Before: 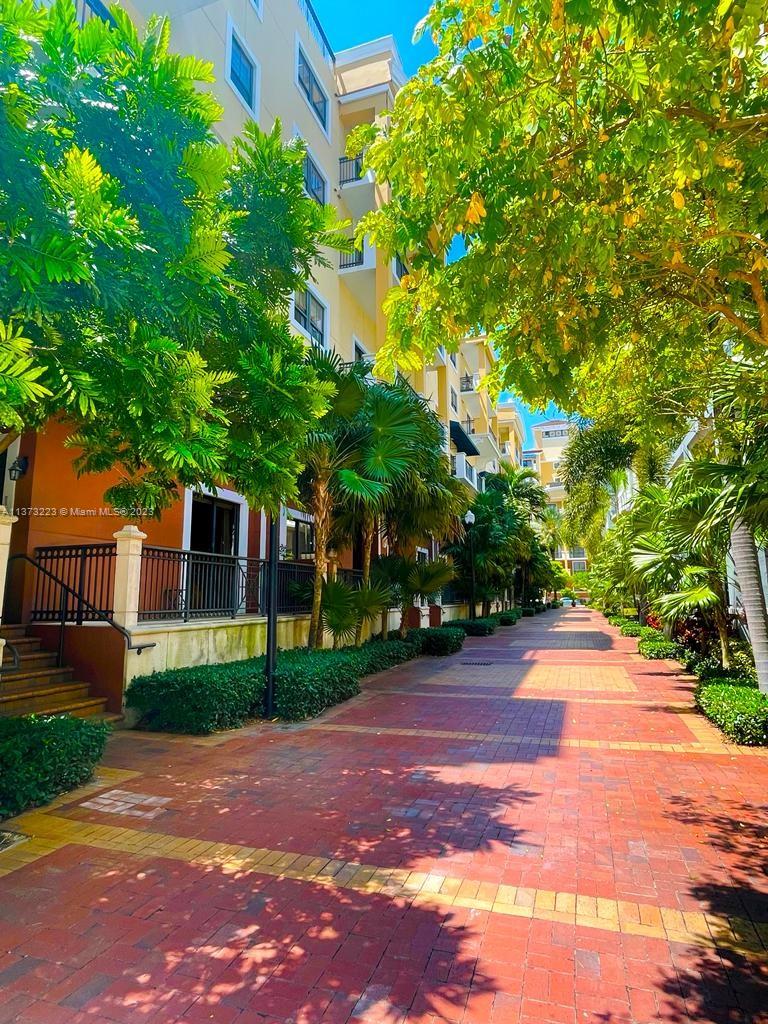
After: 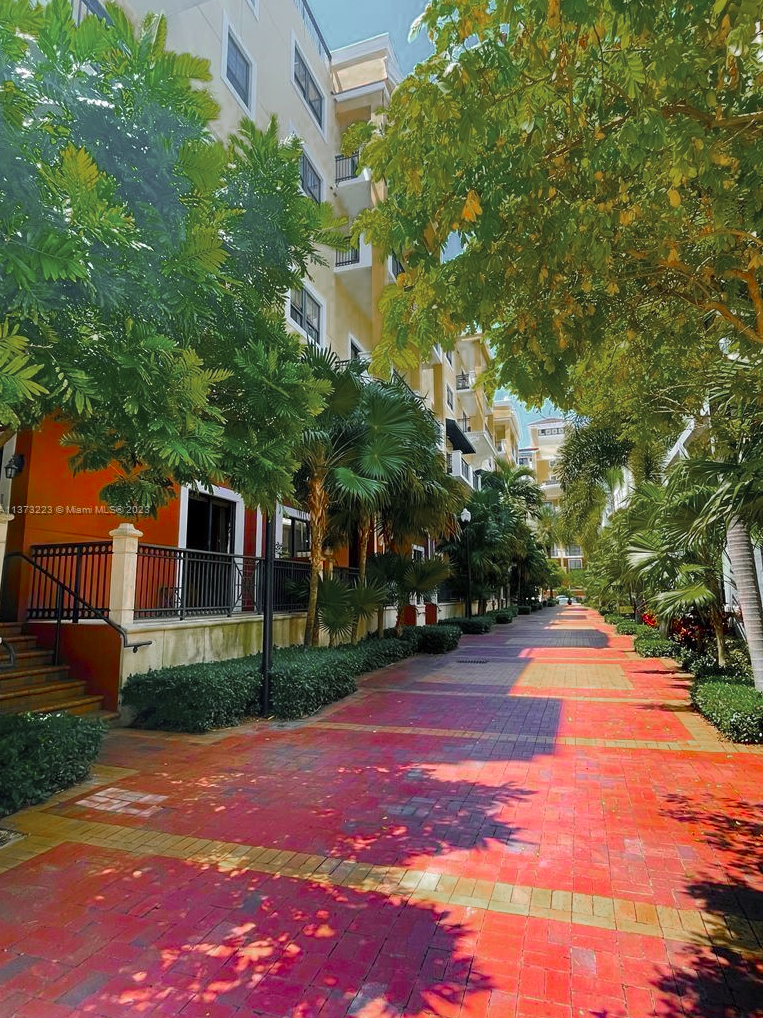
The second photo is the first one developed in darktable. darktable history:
color zones: curves: ch0 [(0, 0.48) (0.209, 0.398) (0.305, 0.332) (0.429, 0.493) (0.571, 0.5) (0.714, 0.5) (0.857, 0.5) (1, 0.48)]; ch1 [(0, 0.736) (0.143, 0.625) (0.225, 0.371) (0.429, 0.256) (0.571, 0.241) (0.714, 0.213) (0.857, 0.48) (1, 0.736)]; ch2 [(0, 0.448) (0.143, 0.498) (0.286, 0.5) (0.429, 0.5) (0.571, 0.5) (0.714, 0.5) (0.857, 0.5) (1, 0.448)]
color correction: highlights b* -0.038, saturation 0.99
crop and rotate: left 0.551%, top 0.266%, bottom 0.311%
